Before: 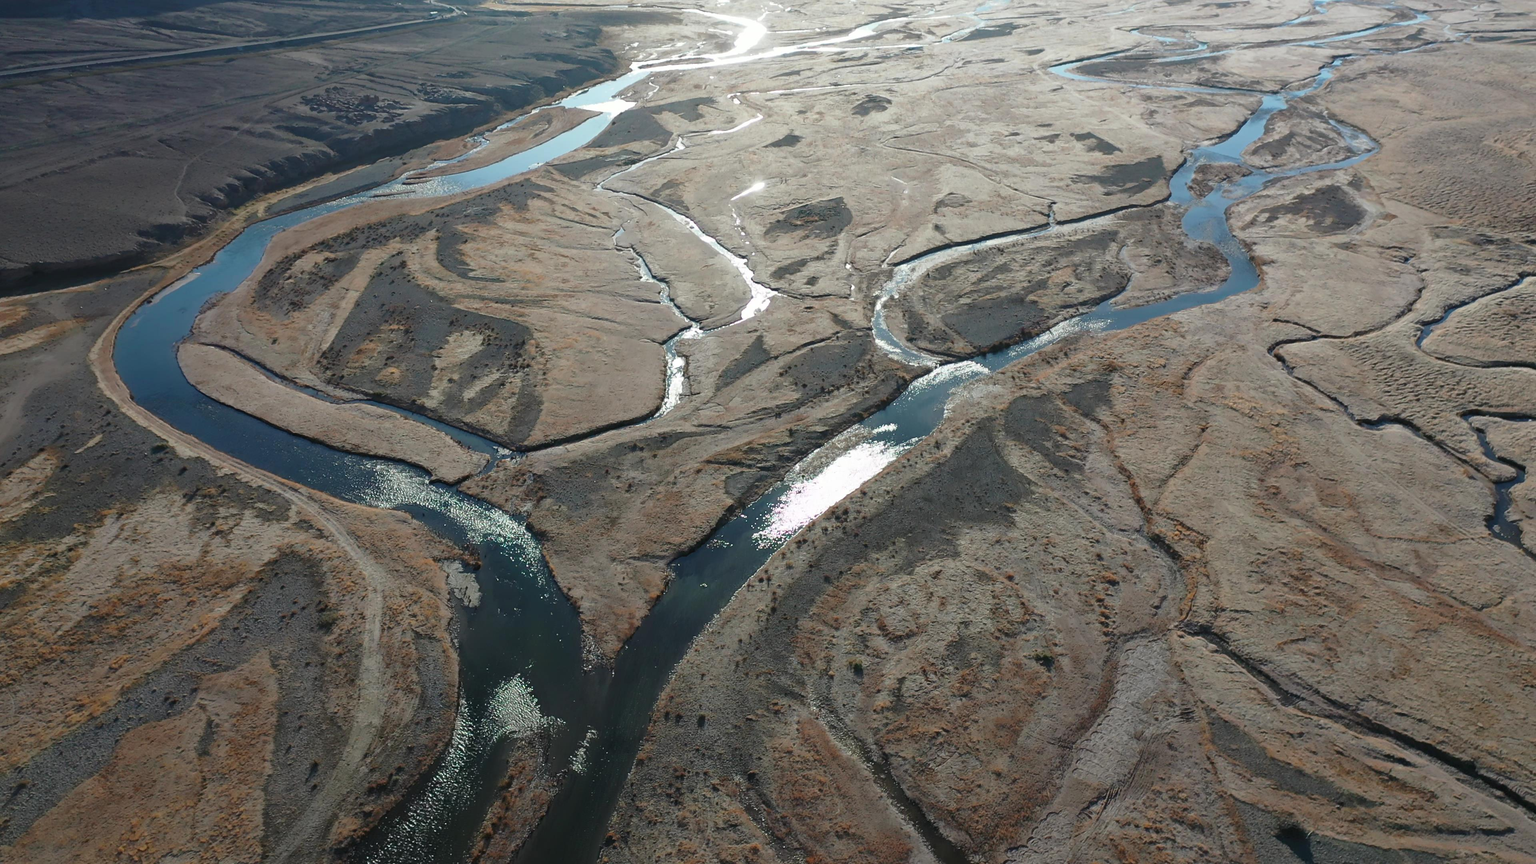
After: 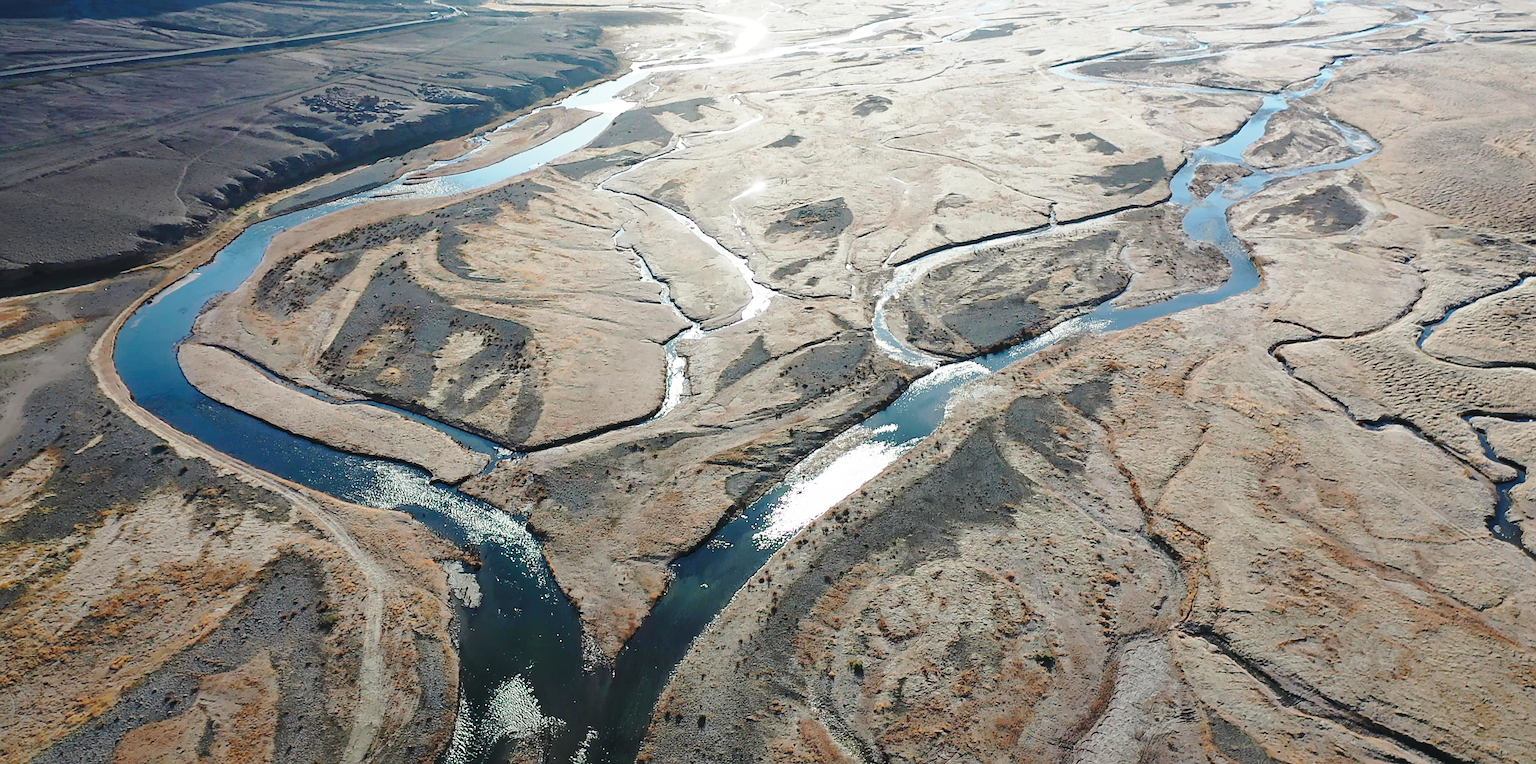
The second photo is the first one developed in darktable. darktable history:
sharpen: on, module defaults
crop and rotate: top 0%, bottom 11.49%
base curve: curves: ch0 [(0, 0) (0.028, 0.03) (0.121, 0.232) (0.46, 0.748) (0.859, 0.968) (1, 1)], preserve colors none
